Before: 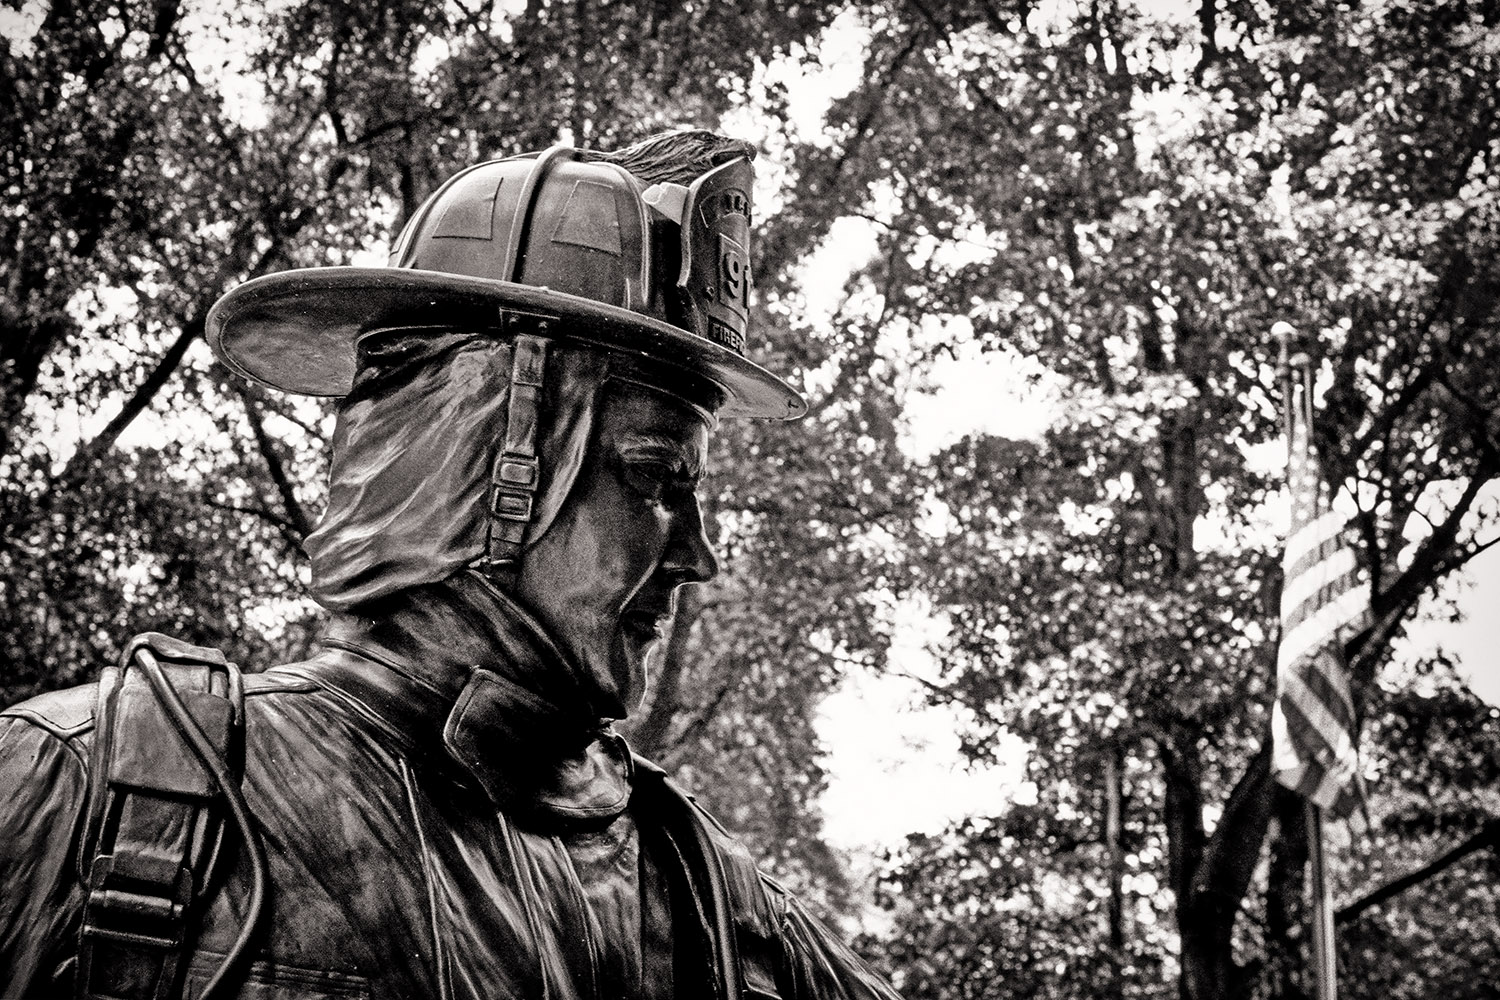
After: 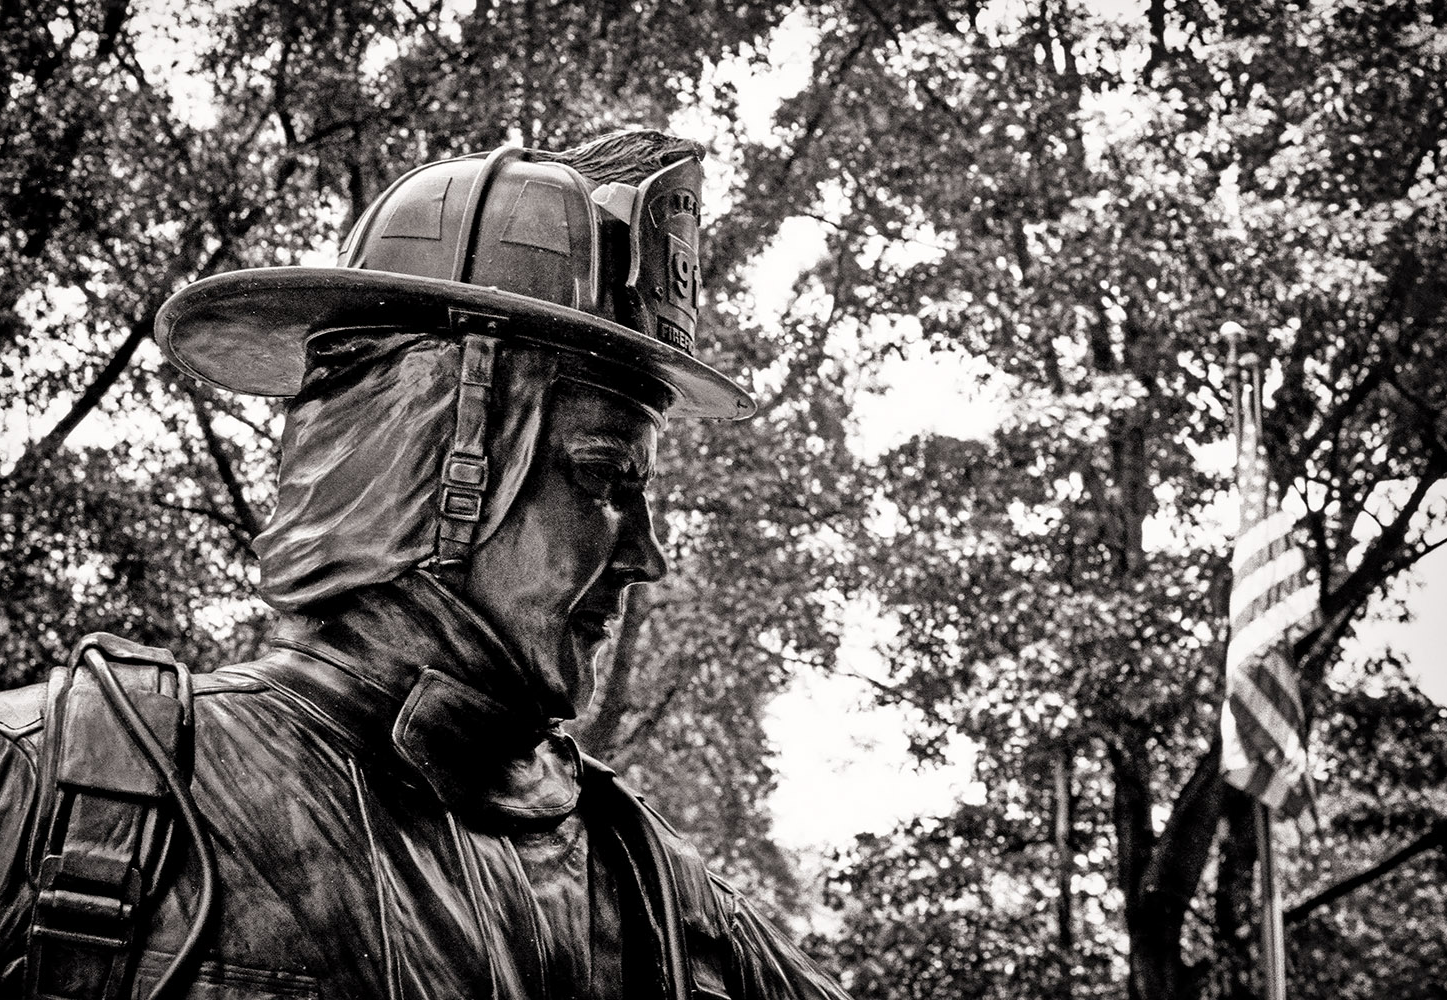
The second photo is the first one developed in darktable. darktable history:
crop and rotate: left 3.483%
